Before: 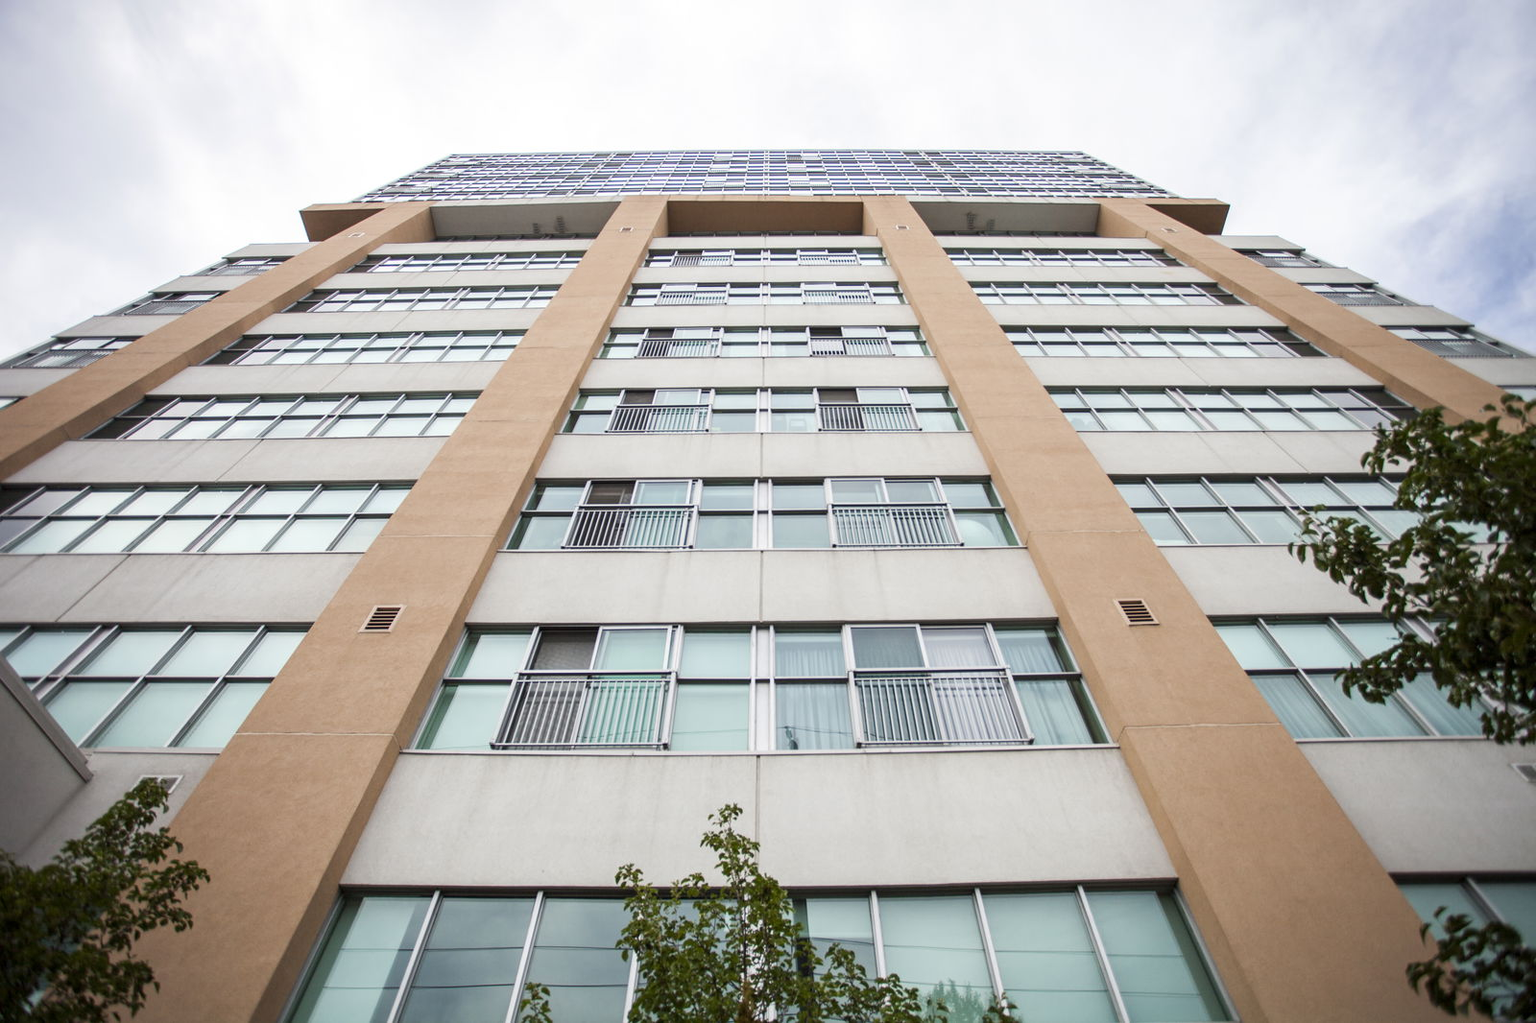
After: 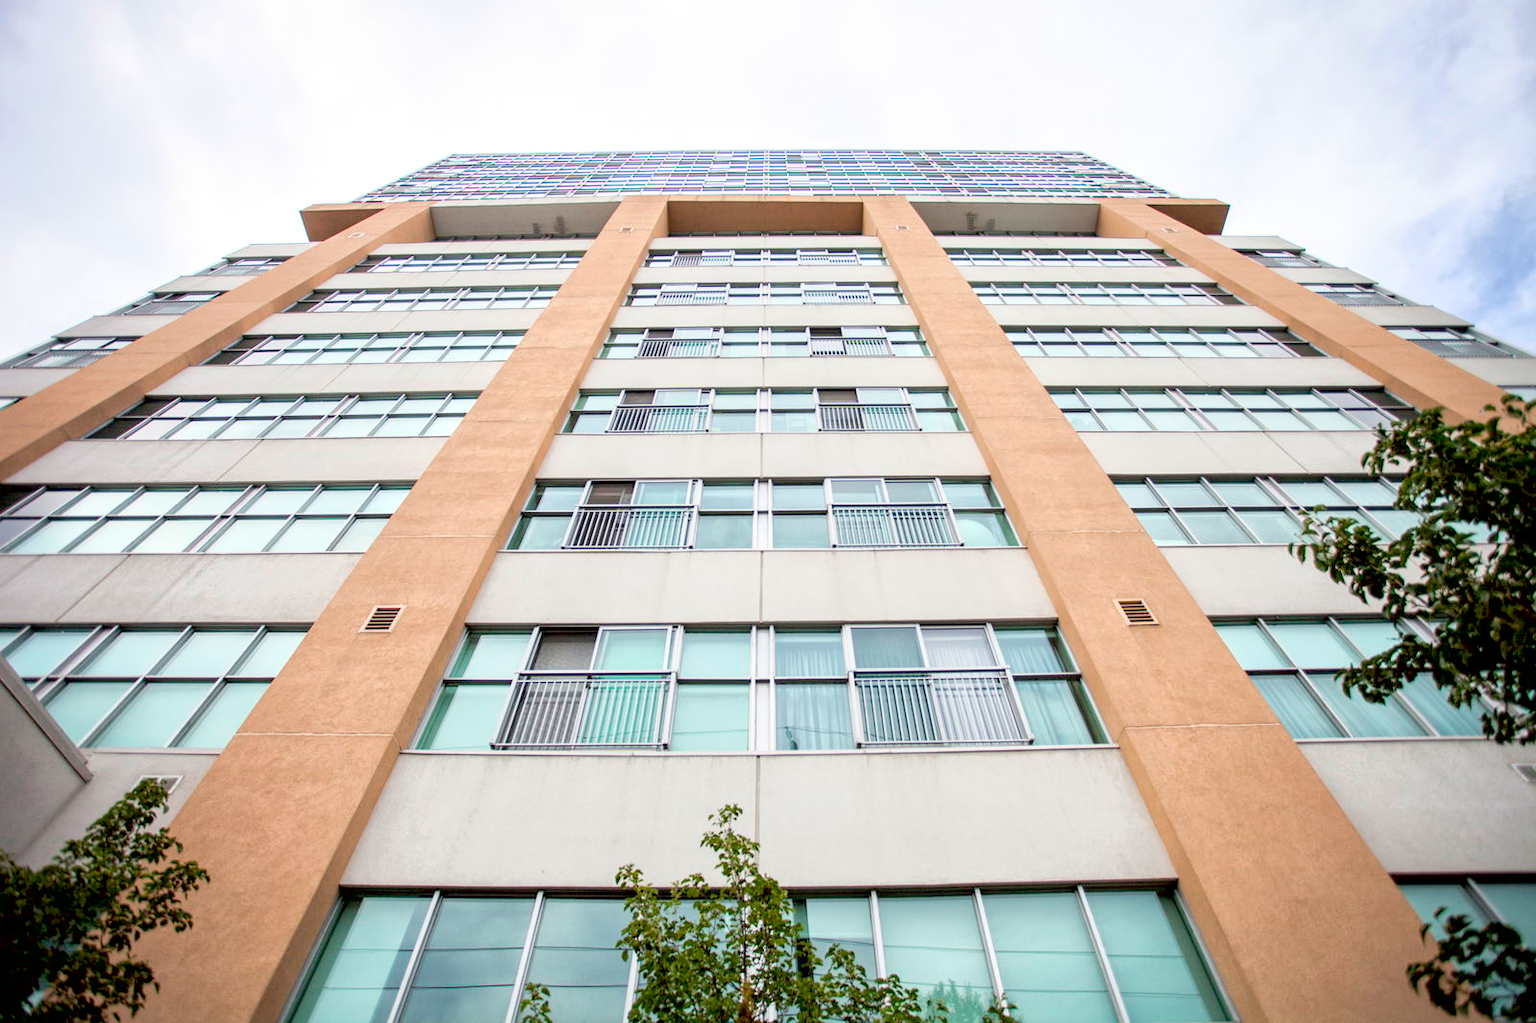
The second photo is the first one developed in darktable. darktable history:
global tonemap: drago (1, 100), detail 1
exposure: black level correction 0.008, exposure 0.979 EV, compensate highlight preservation false
